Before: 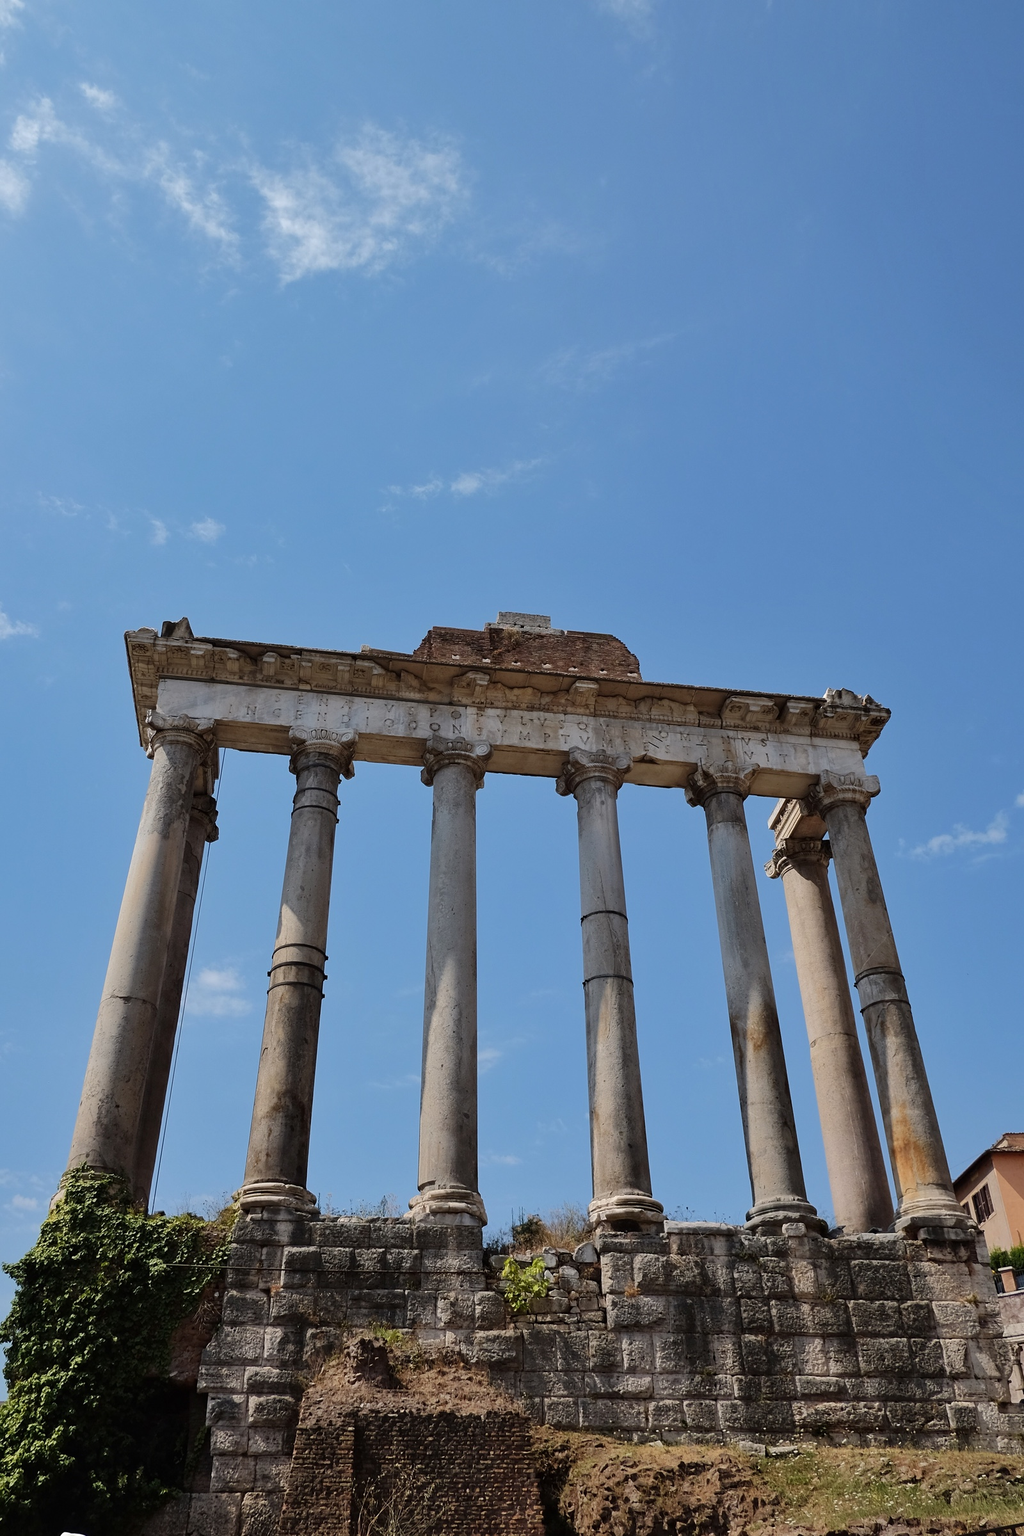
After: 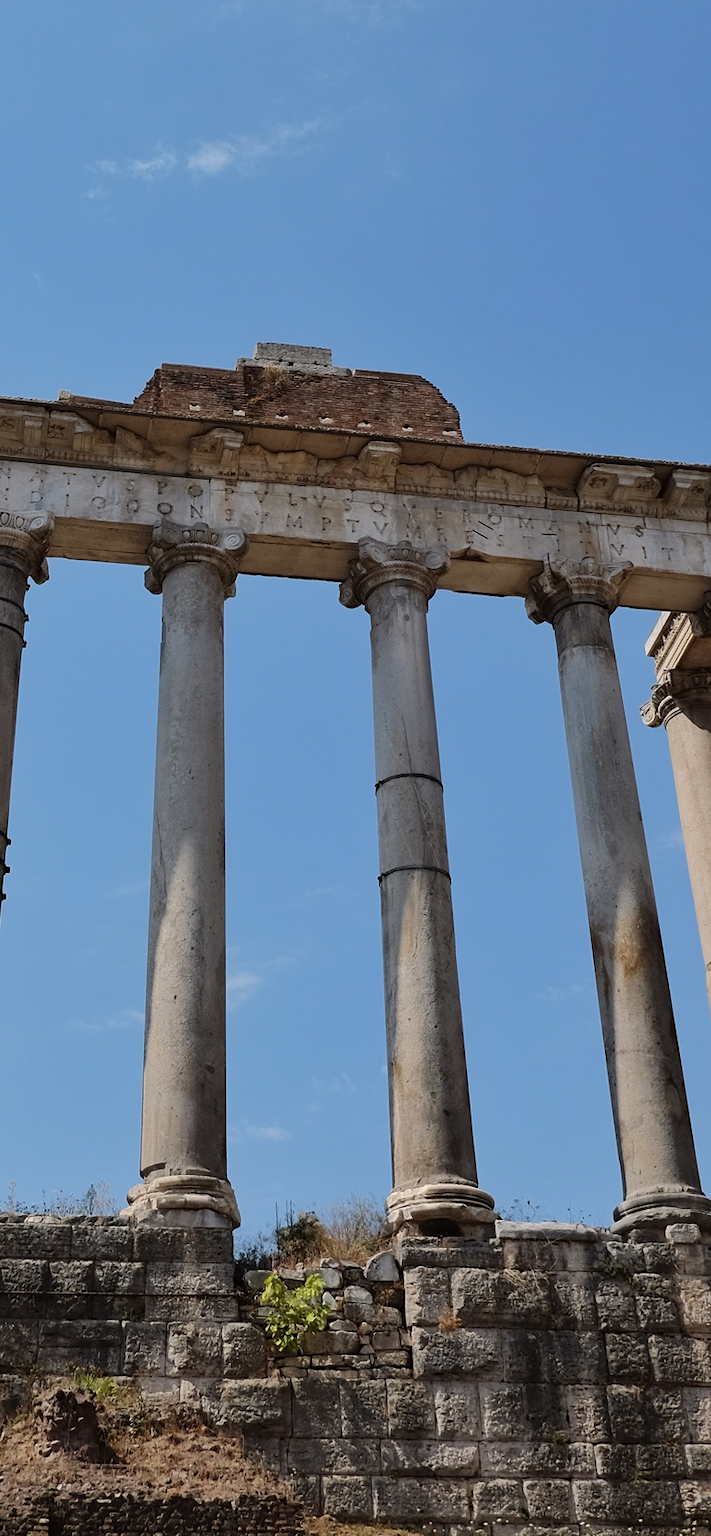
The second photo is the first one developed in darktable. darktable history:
crop: left 31.349%, top 24.404%, right 20.411%, bottom 6.255%
